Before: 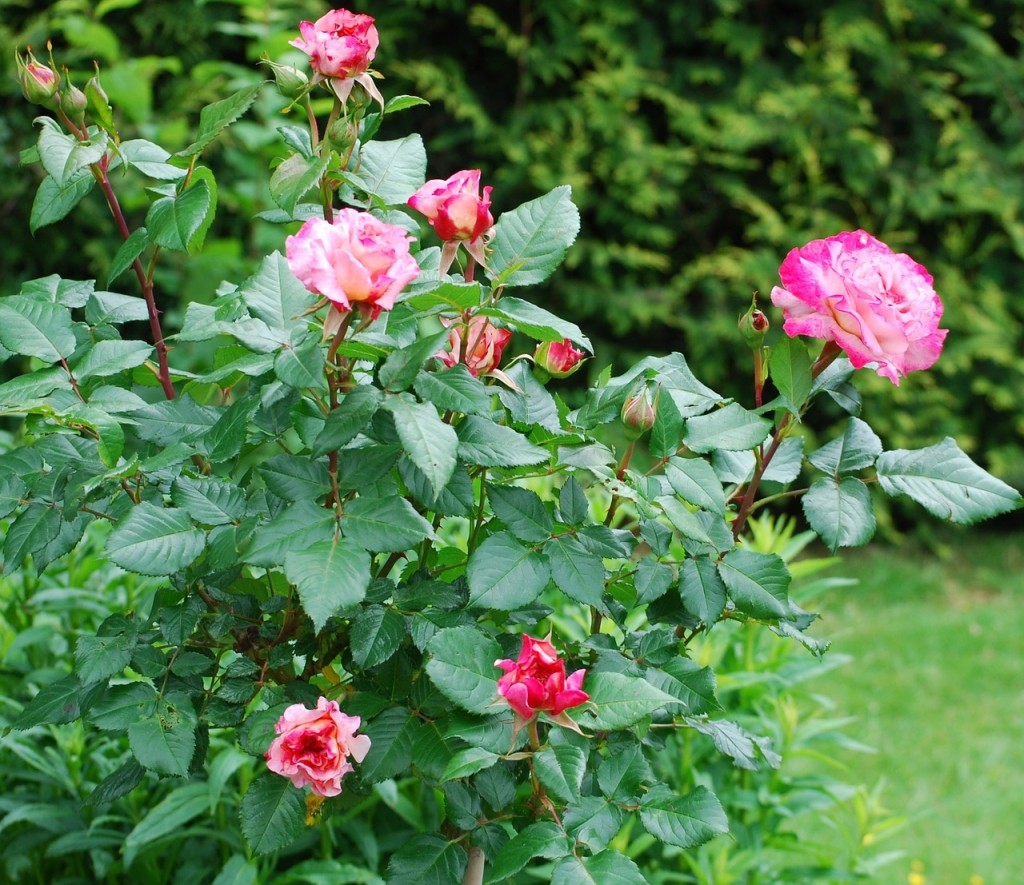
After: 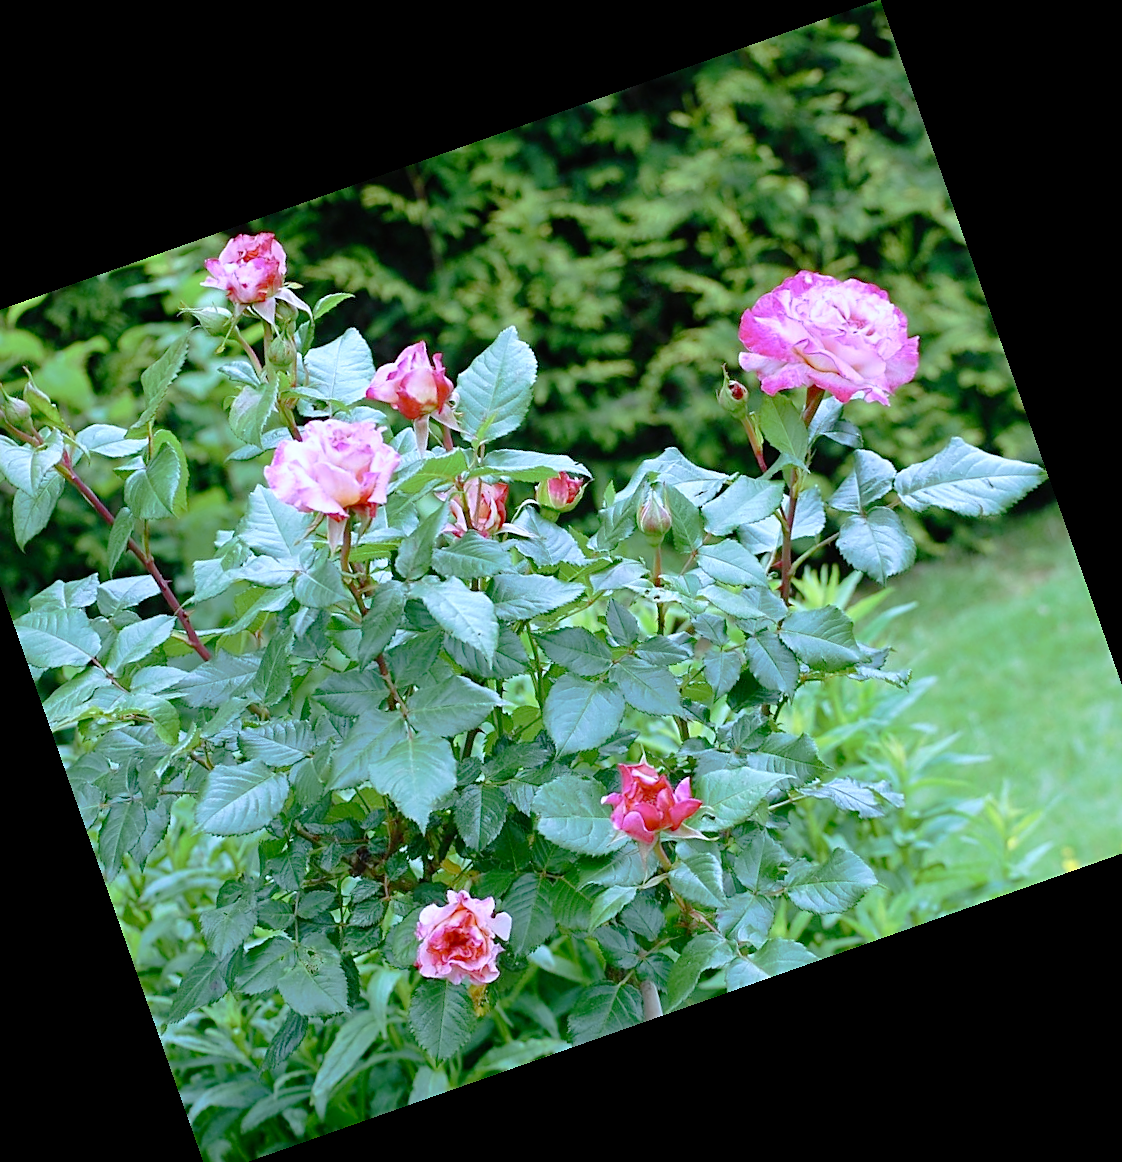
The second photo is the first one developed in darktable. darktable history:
sharpen: on, module defaults
white balance: red 0.871, blue 1.249
crop and rotate: angle 19.43°, left 6.812%, right 4.125%, bottom 1.087%
tone curve: curves: ch0 [(0, 0) (0.003, 0.007) (0.011, 0.011) (0.025, 0.021) (0.044, 0.04) (0.069, 0.07) (0.1, 0.129) (0.136, 0.187) (0.177, 0.254) (0.224, 0.325) (0.277, 0.398) (0.335, 0.461) (0.399, 0.513) (0.468, 0.571) (0.543, 0.624) (0.623, 0.69) (0.709, 0.777) (0.801, 0.86) (0.898, 0.953) (1, 1)], preserve colors none
